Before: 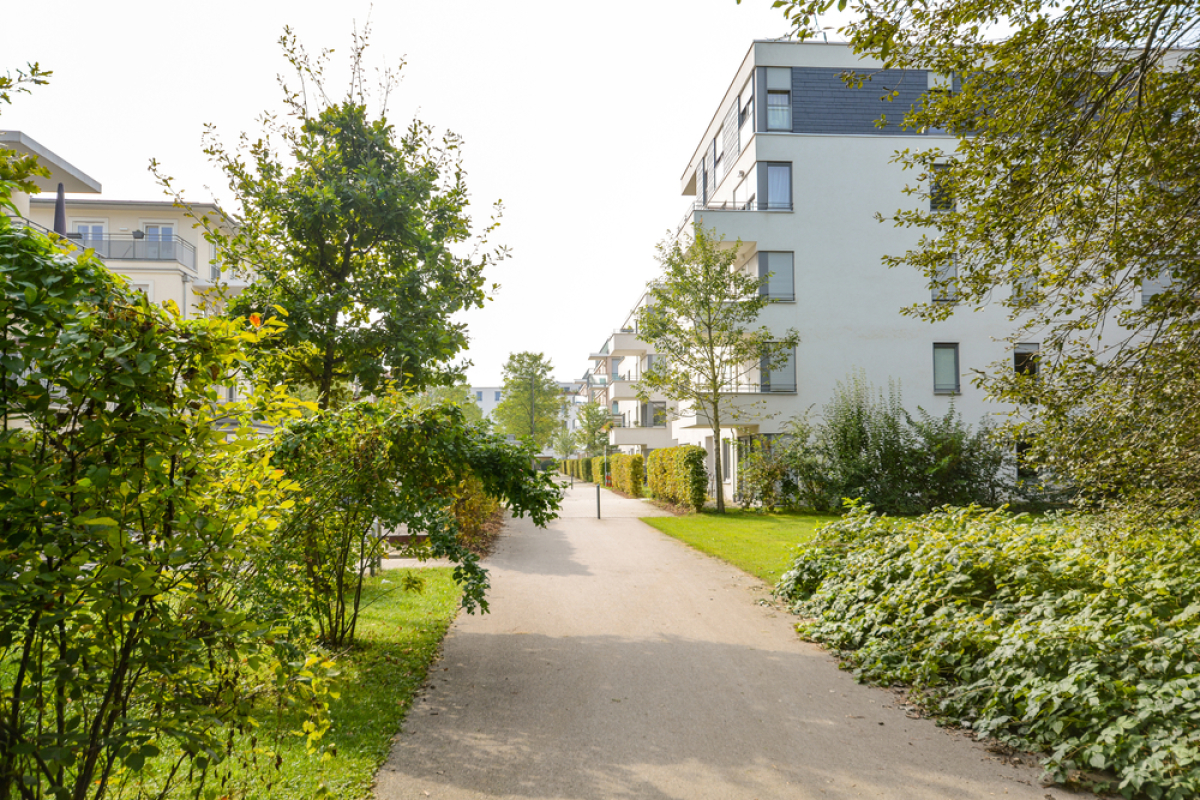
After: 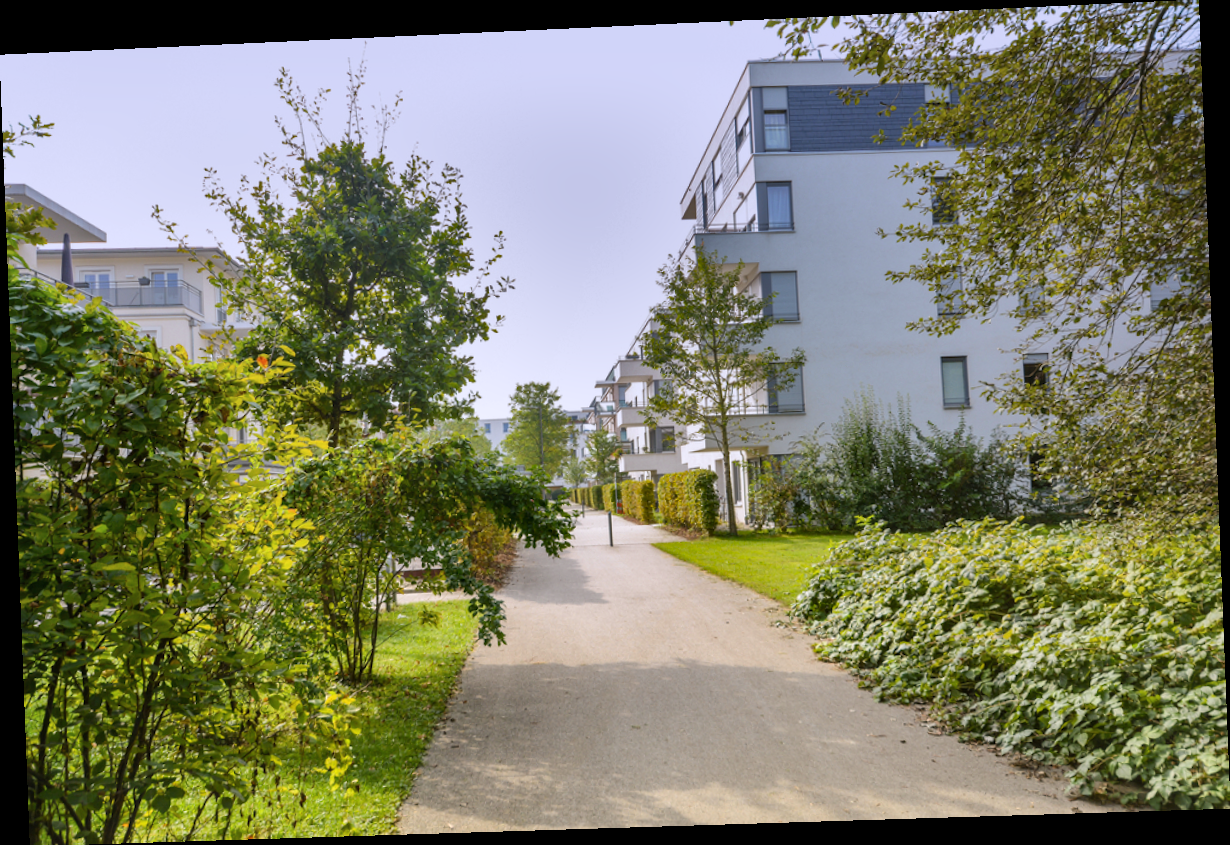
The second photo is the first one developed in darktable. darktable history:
shadows and highlights: shadows 20.91, highlights -82.73, soften with gaussian
graduated density: hue 238.83°, saturation 50%
rotate and perspective: rotation -2.22°, lens shift (horizontal) -0.022, automatic cropping off
exposure: exposure 0.207 EV, compensate highlight preservation false
